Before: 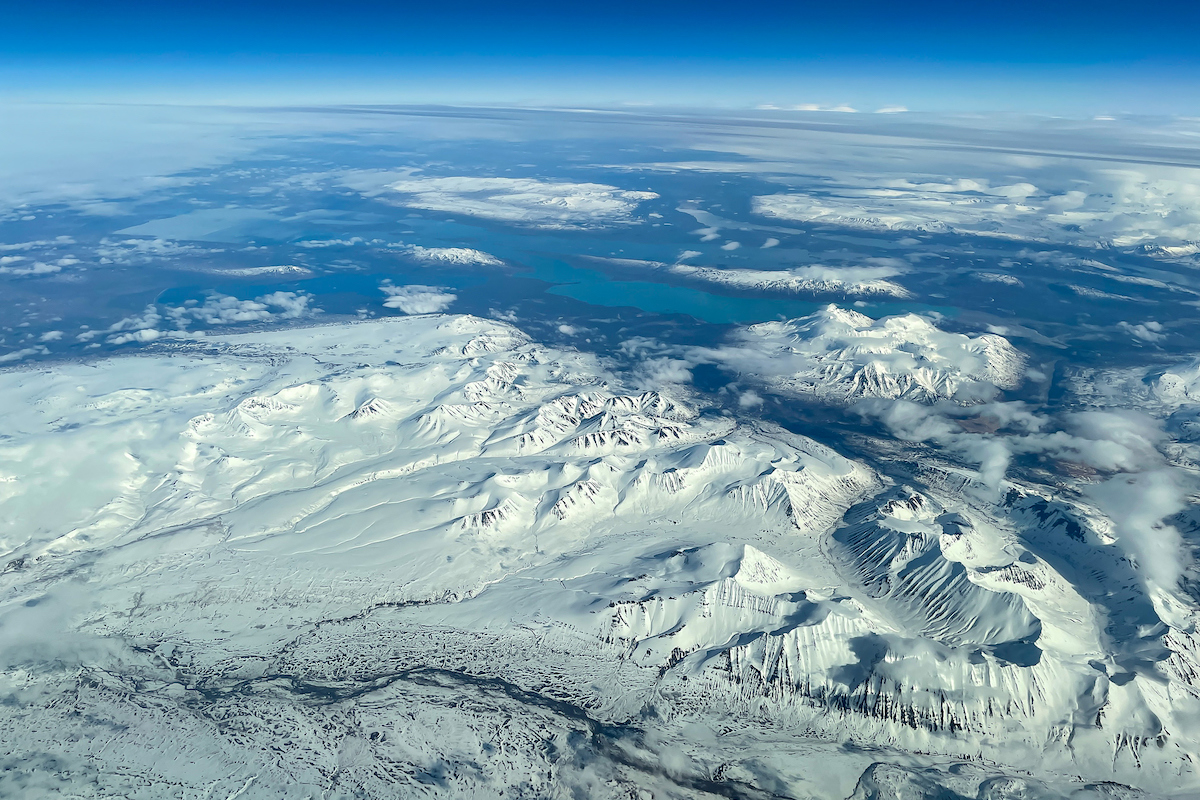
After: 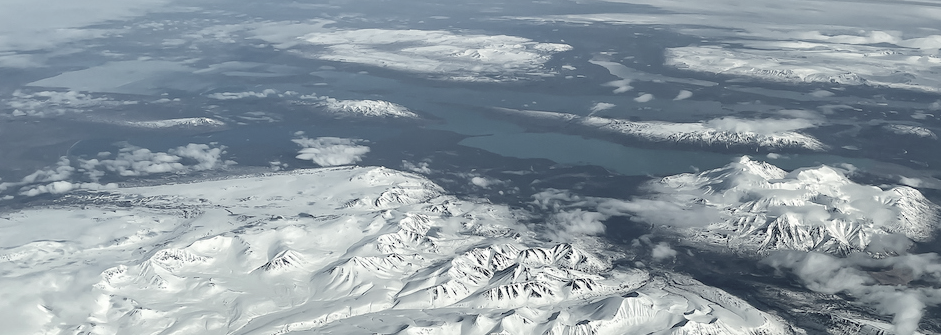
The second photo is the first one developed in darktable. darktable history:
color zones: curves: ch1 [(0, 0.34) (0.143, 0.164) (0.286, 0.152) (0.429, 0.176) (0.571, 0.173) (0.714, 0.188) (0.857, 0.199) (1, 0.34)]
crop: left 7.305%, top 18.543%, right 14.275%, bottom 39.546%
